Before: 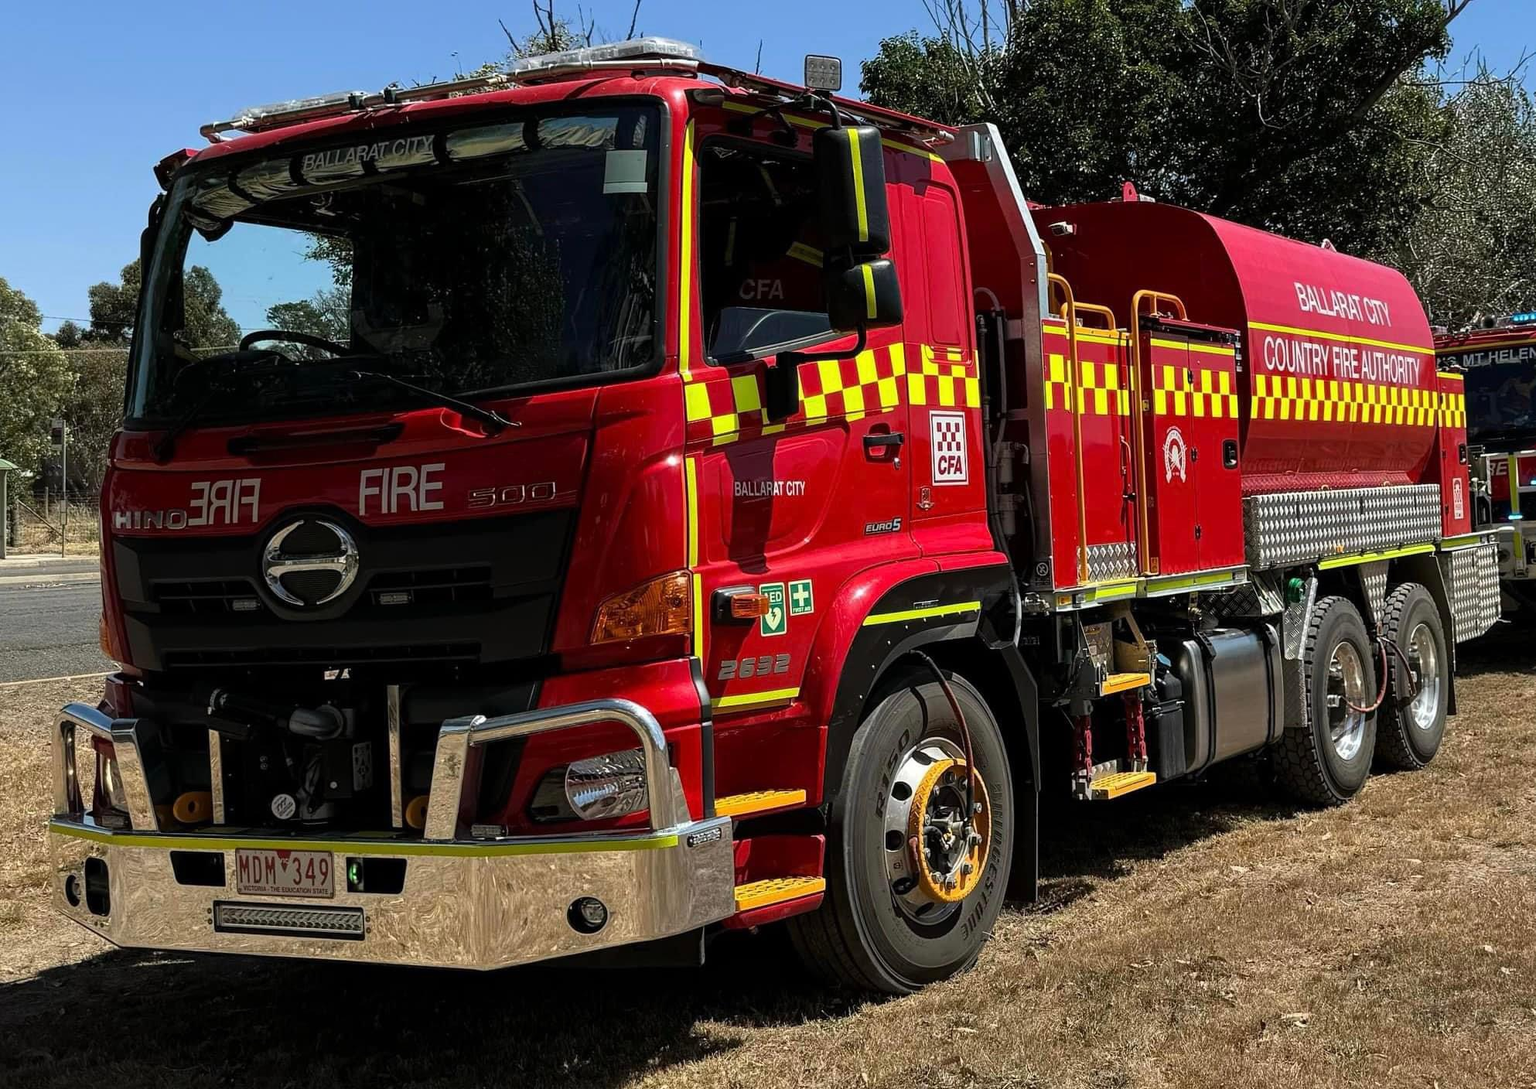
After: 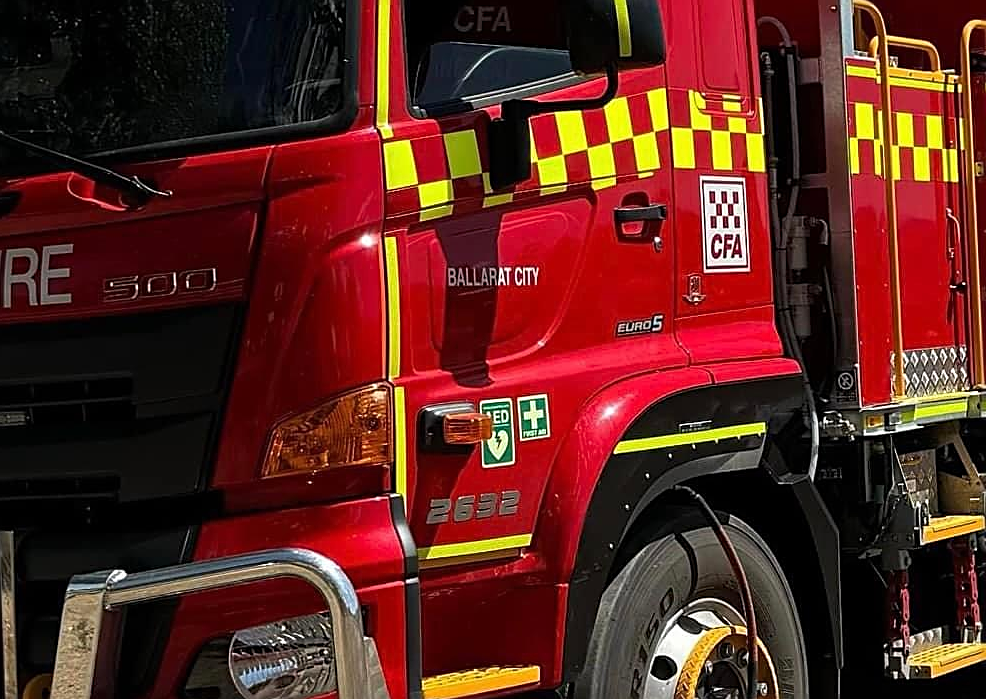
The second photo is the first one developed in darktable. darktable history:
crop: left 25.307%, top 25.242%, right 25.042%, bottom 25.069%
sharpen: amount 0.588
